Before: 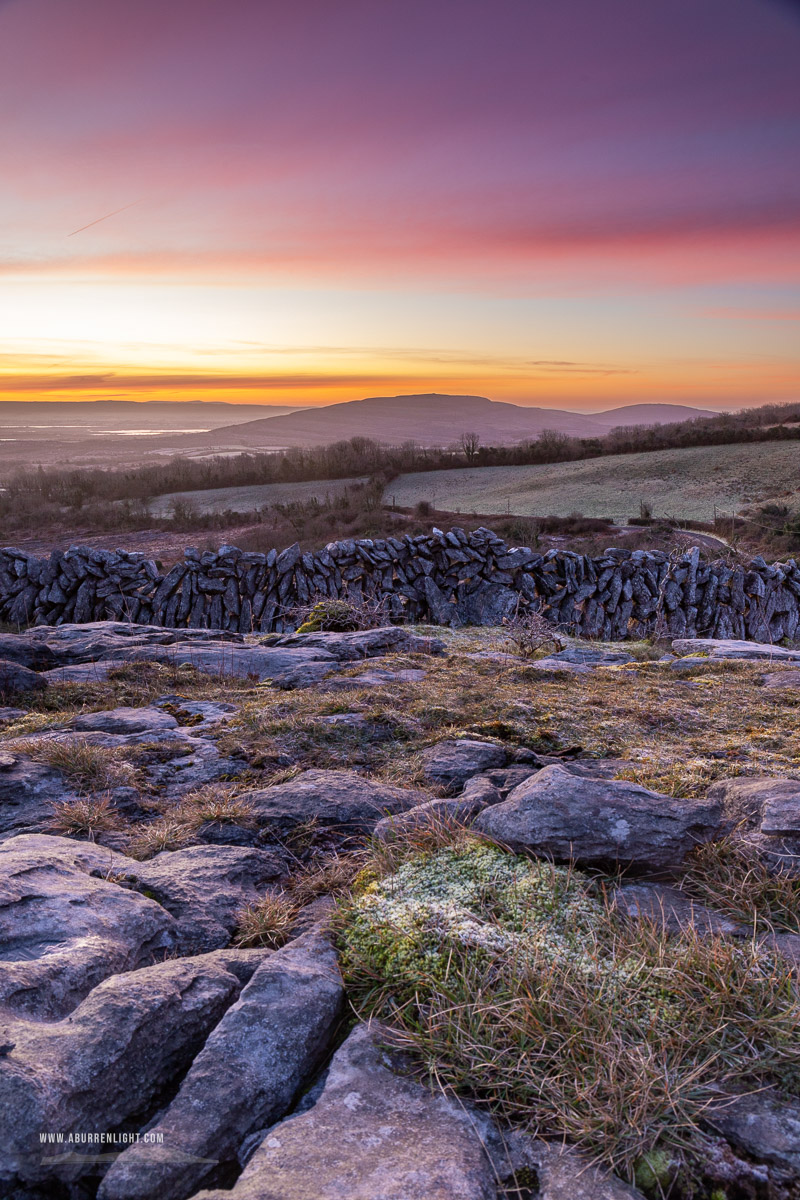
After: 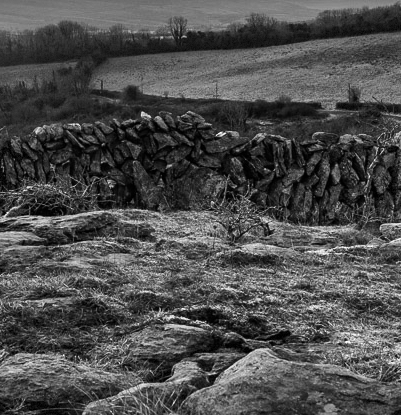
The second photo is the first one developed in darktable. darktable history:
vignetting: fall-off start 85%, fall-off radius 80%, brightness -0.182, saturation -0.3, width/height ratio 1.219, dithering 8-bit output, unbound false
monochrome: a -35.87, b 49.73, size 1.7
crop: left 36.607%, top 34.735%, right 13.146%, bottom 30.611%
tone equalizer: -8 EV -0.75 EV, -7 EV -0.7 EV, -6 EV -0.6 EV, -5 EV -0.4 EV, -3 EV 0.4 EV, -2 EV 0.6 EV, -1 EV 0.7 EV, +0 EV 0.75 EV, edges refinement/feathering 500, mask exposure compensation -1.57 EV, preserve details no
